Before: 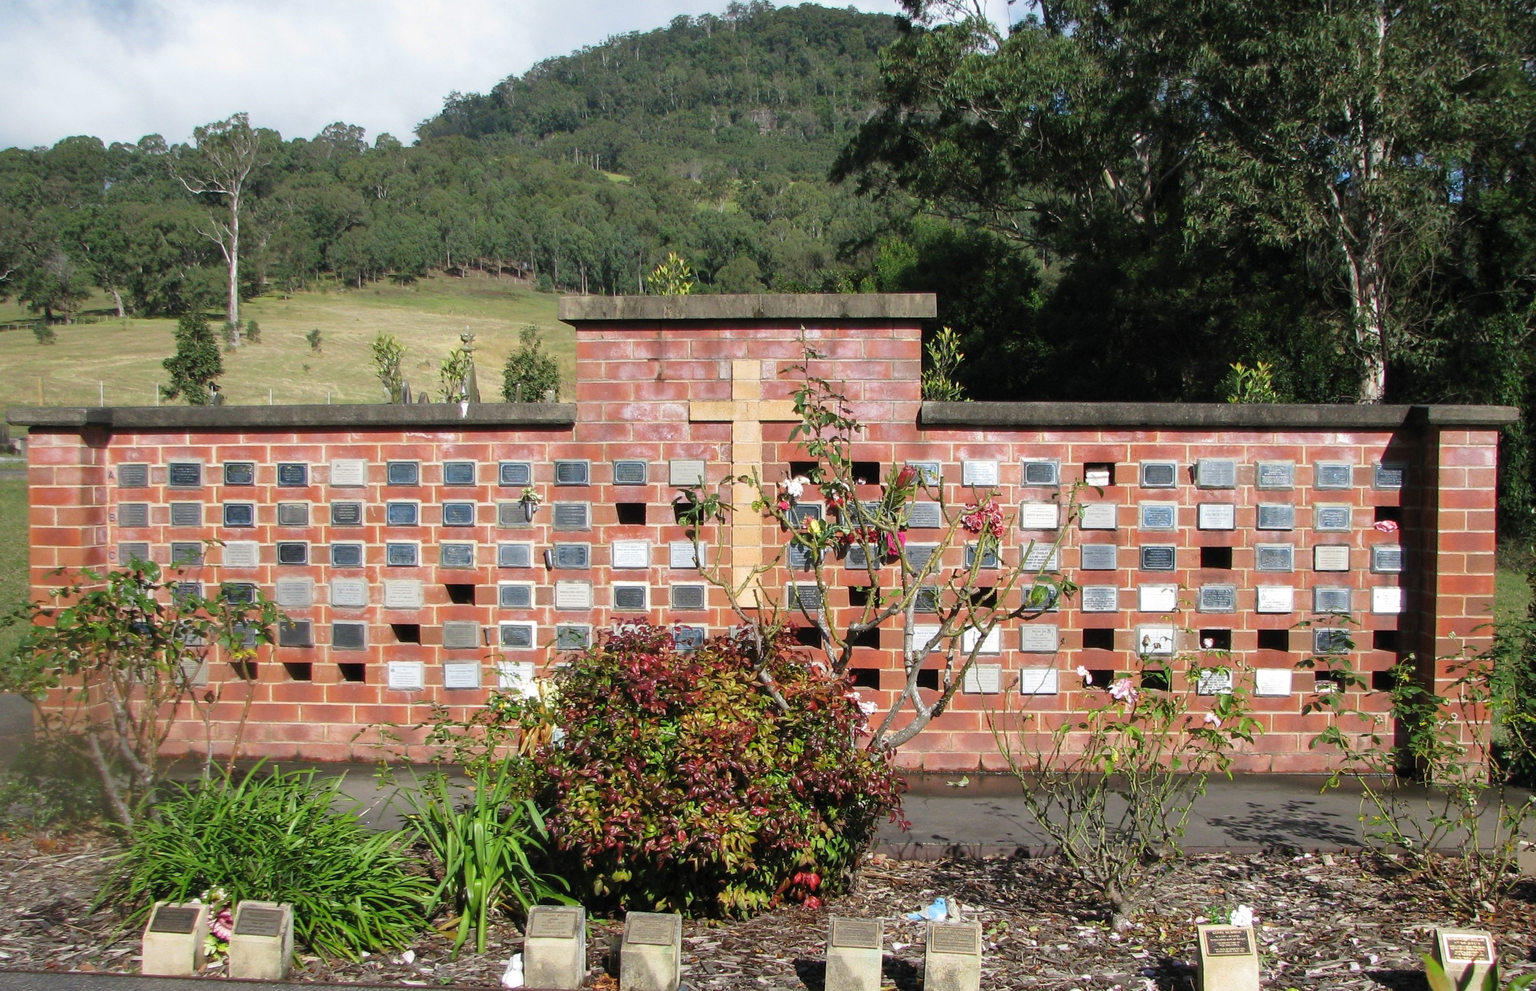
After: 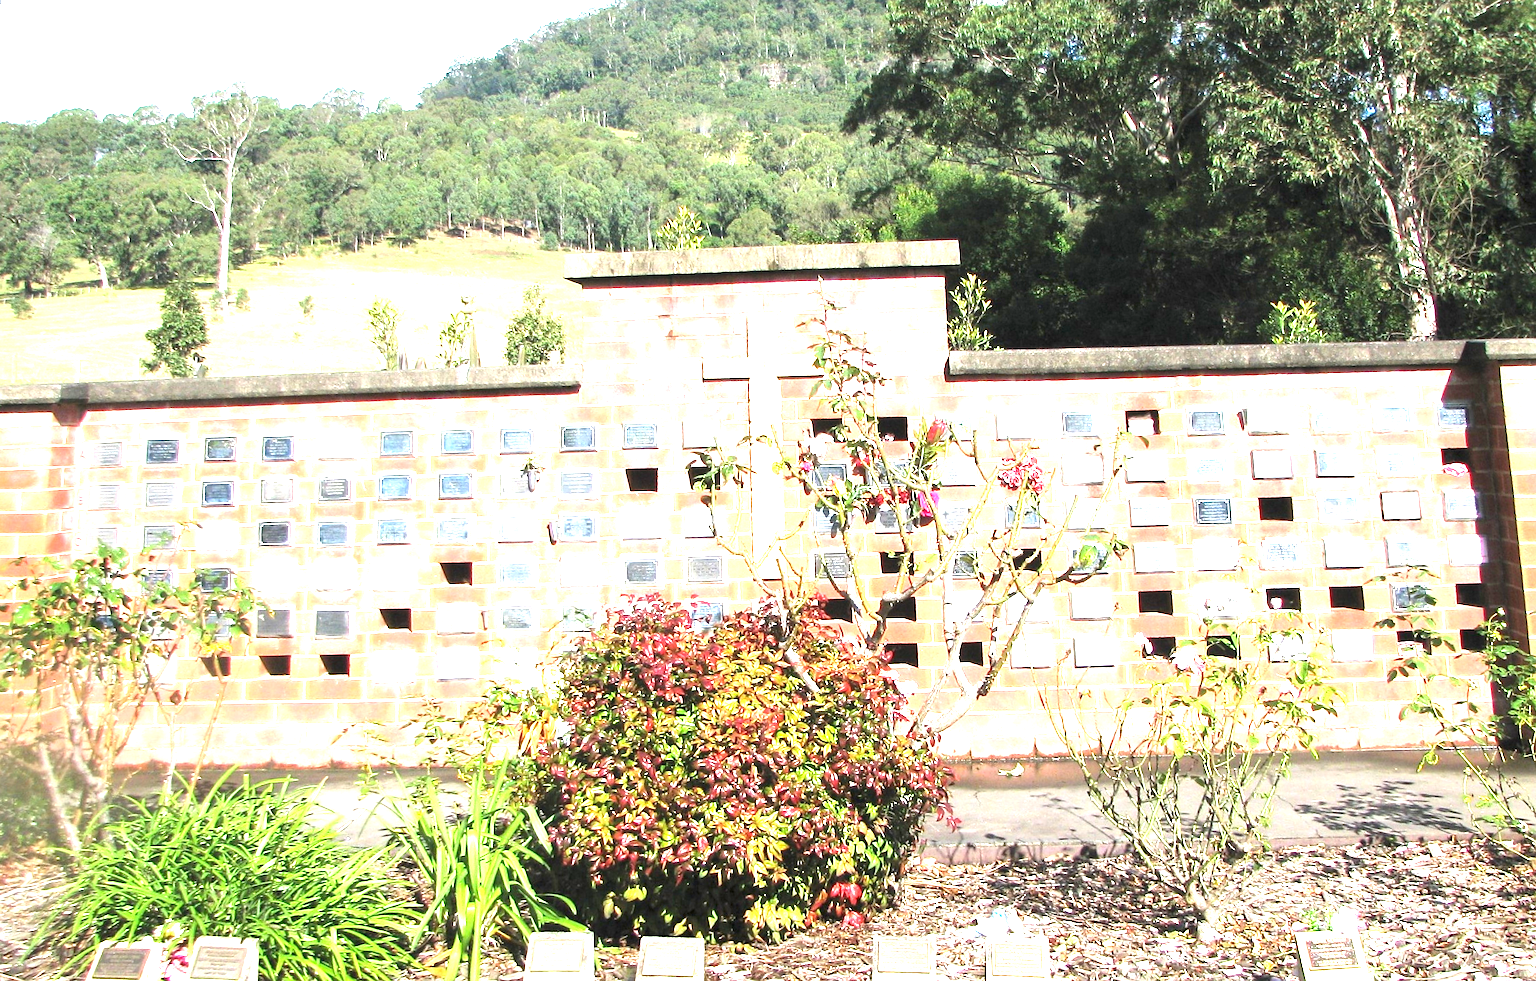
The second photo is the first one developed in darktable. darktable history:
sharpen: amount 0.2
crop and rotate: top 2.479%, bottom 3.018%
exposure: black level correction 0, exposure 2.327 EV, compensate exposure bias true, compensate highlight preservation false
rotate and perspective: rotation -1.68°, lens shift (vertical) -0.146, crop left 0.049, crop right 0.912, crop top 0.032, crop bottom 0.96
